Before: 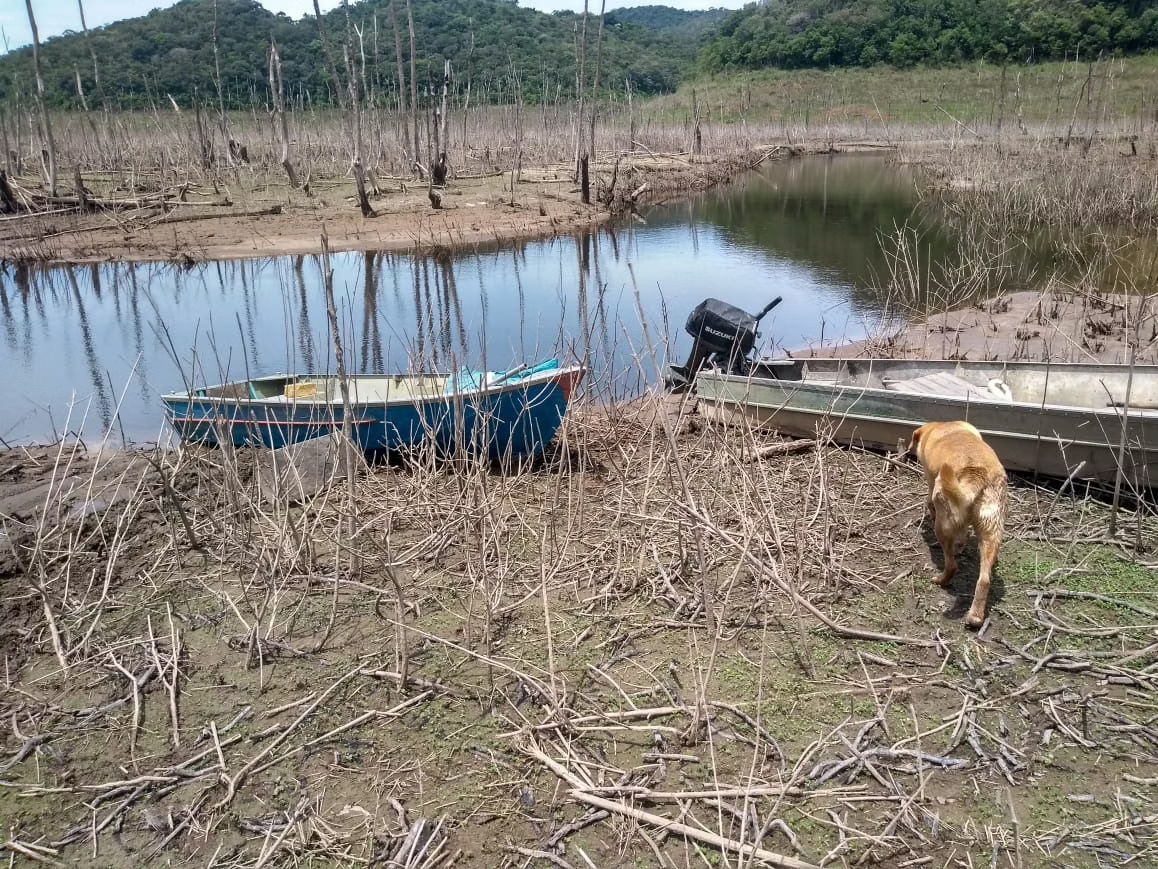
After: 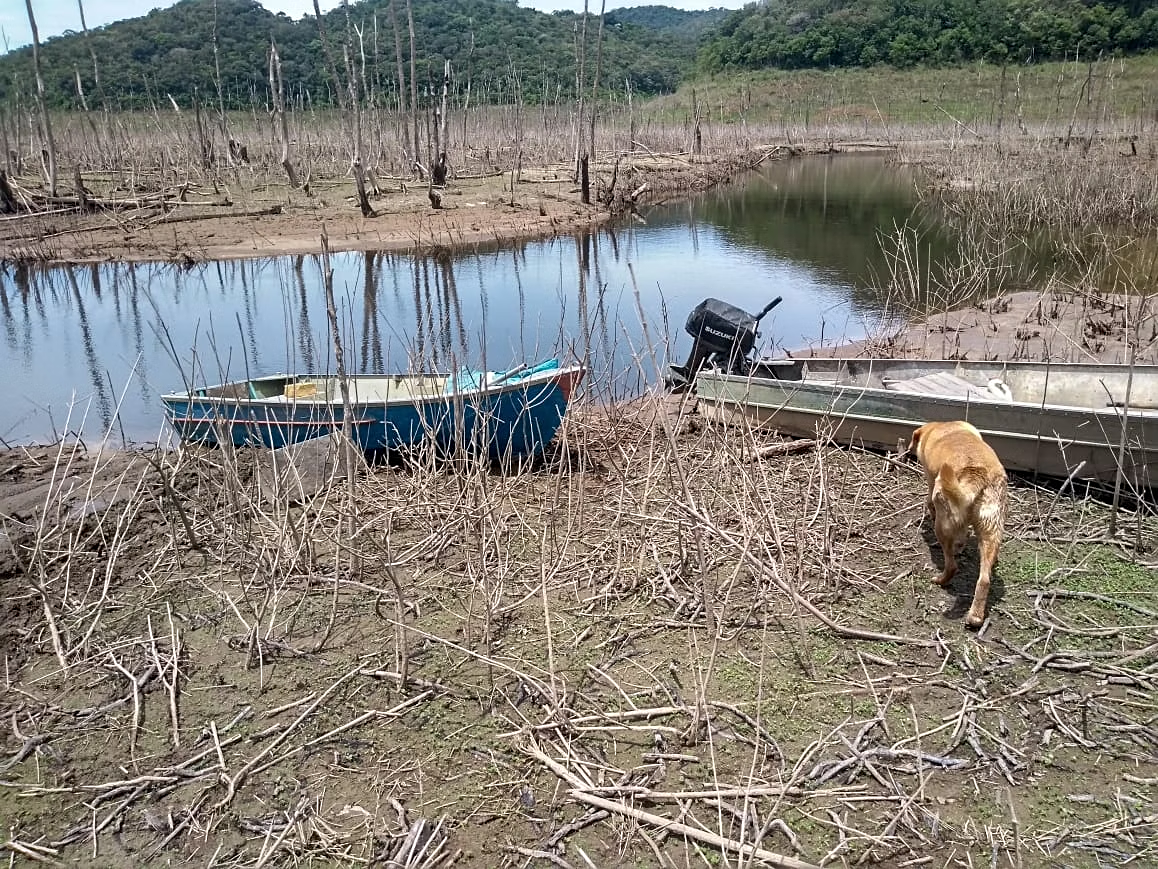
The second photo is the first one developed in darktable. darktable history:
sharpen: radius 2.115, amount 0.377, threshold 0.163
